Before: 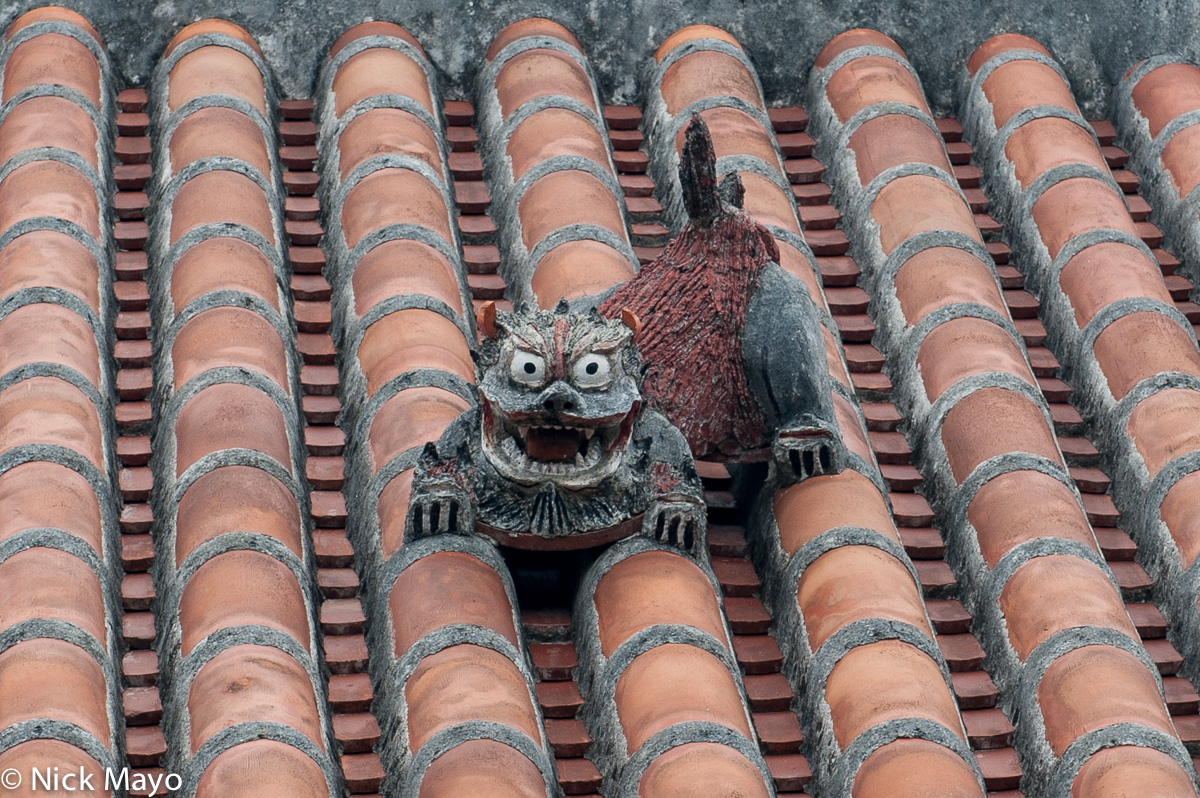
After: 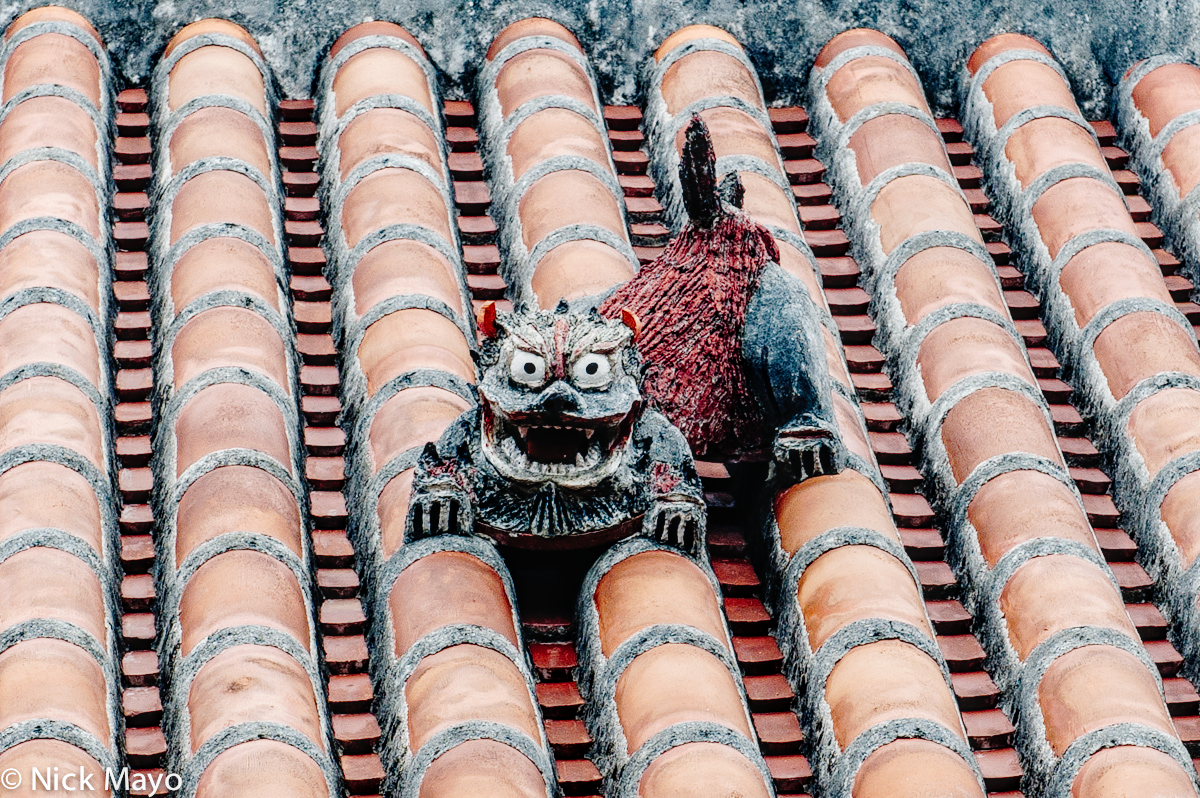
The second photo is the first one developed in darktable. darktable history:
local contrast: on, module defaults
base curve: curves: ch0 [(0, 0) (0.036, 0.01) (0.123, 0.254) (0.258, 0.504) (0.507, 0.748) (1, 1)], preserve colors none
